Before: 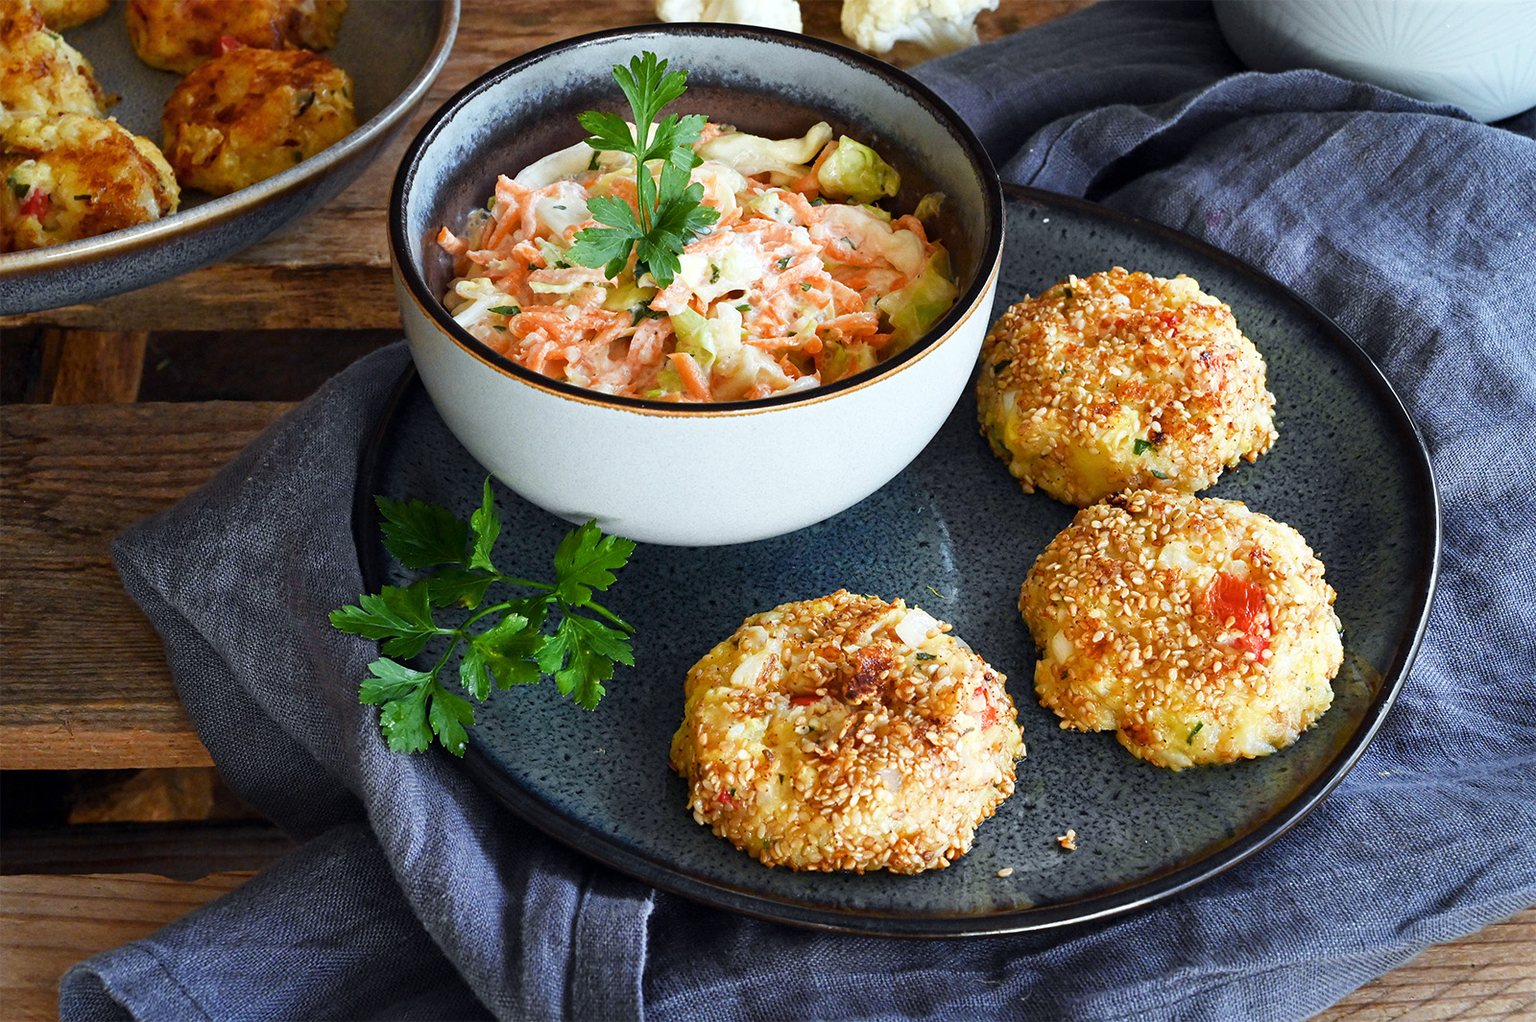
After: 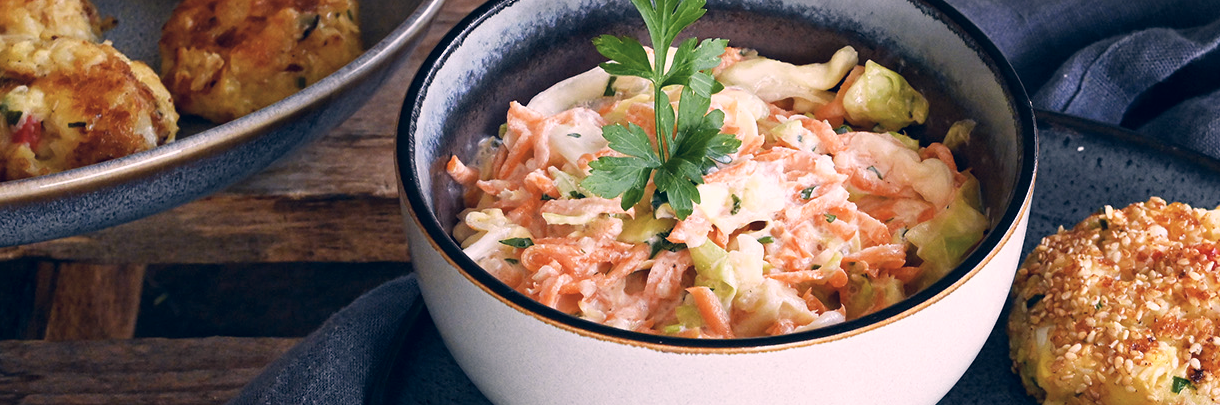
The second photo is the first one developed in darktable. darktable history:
color correction: highlights a* 14.46, highlights b* 5.85, shadows a* -5.53, shadows b* -15.24, saturation 0.85
crop: left 0.579%, top 7.627%, right 23.167%, bottom 54.275%
